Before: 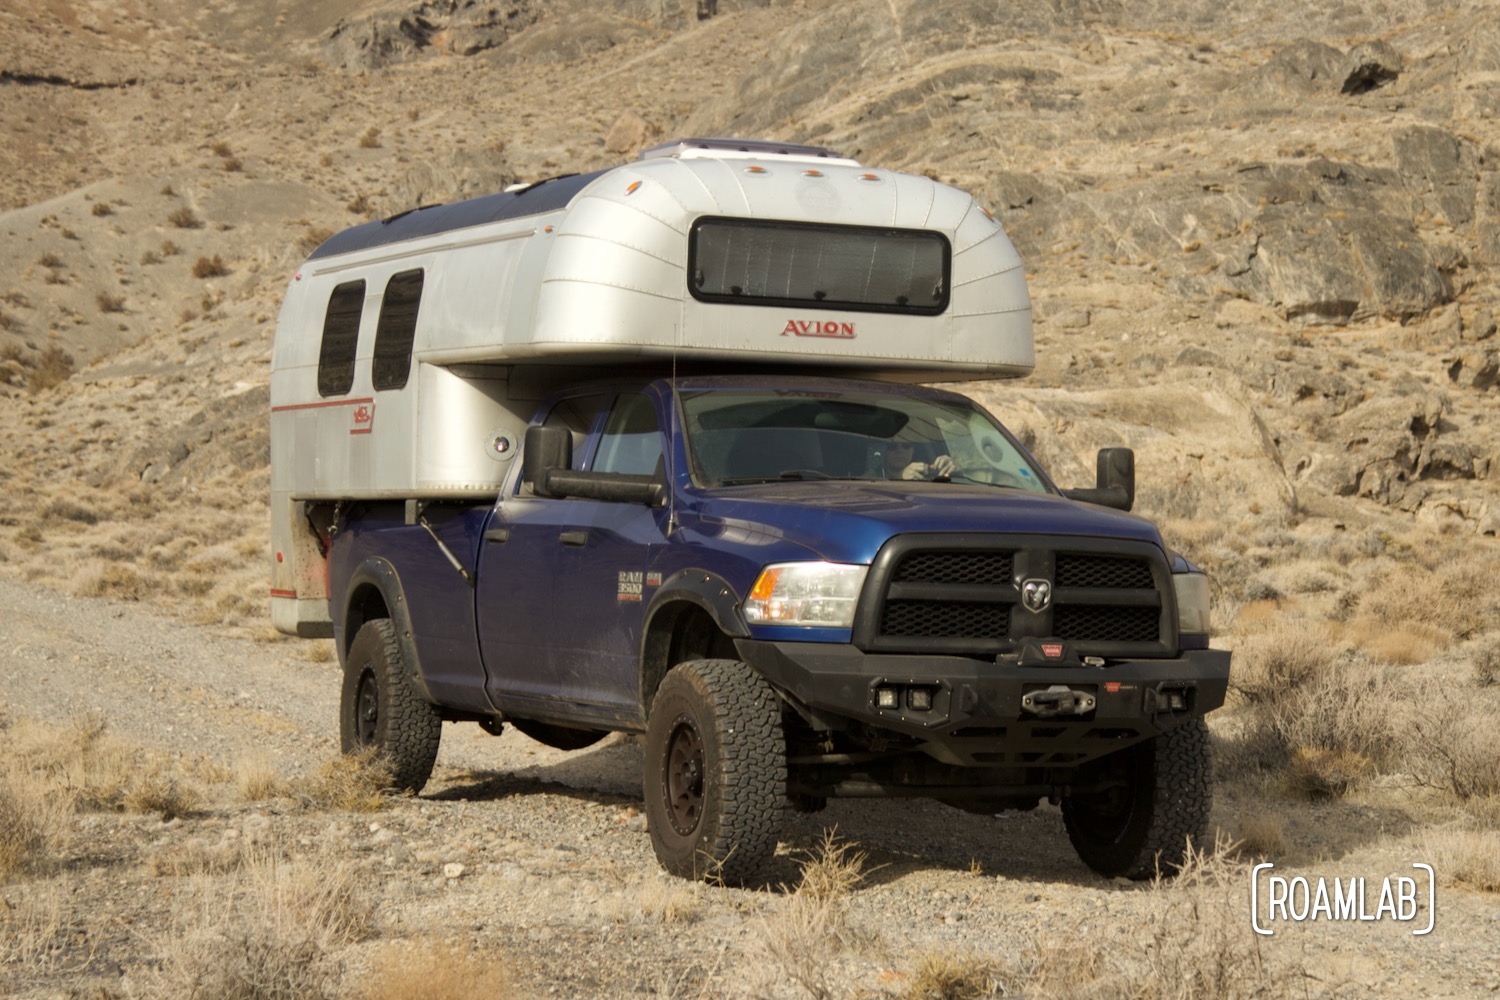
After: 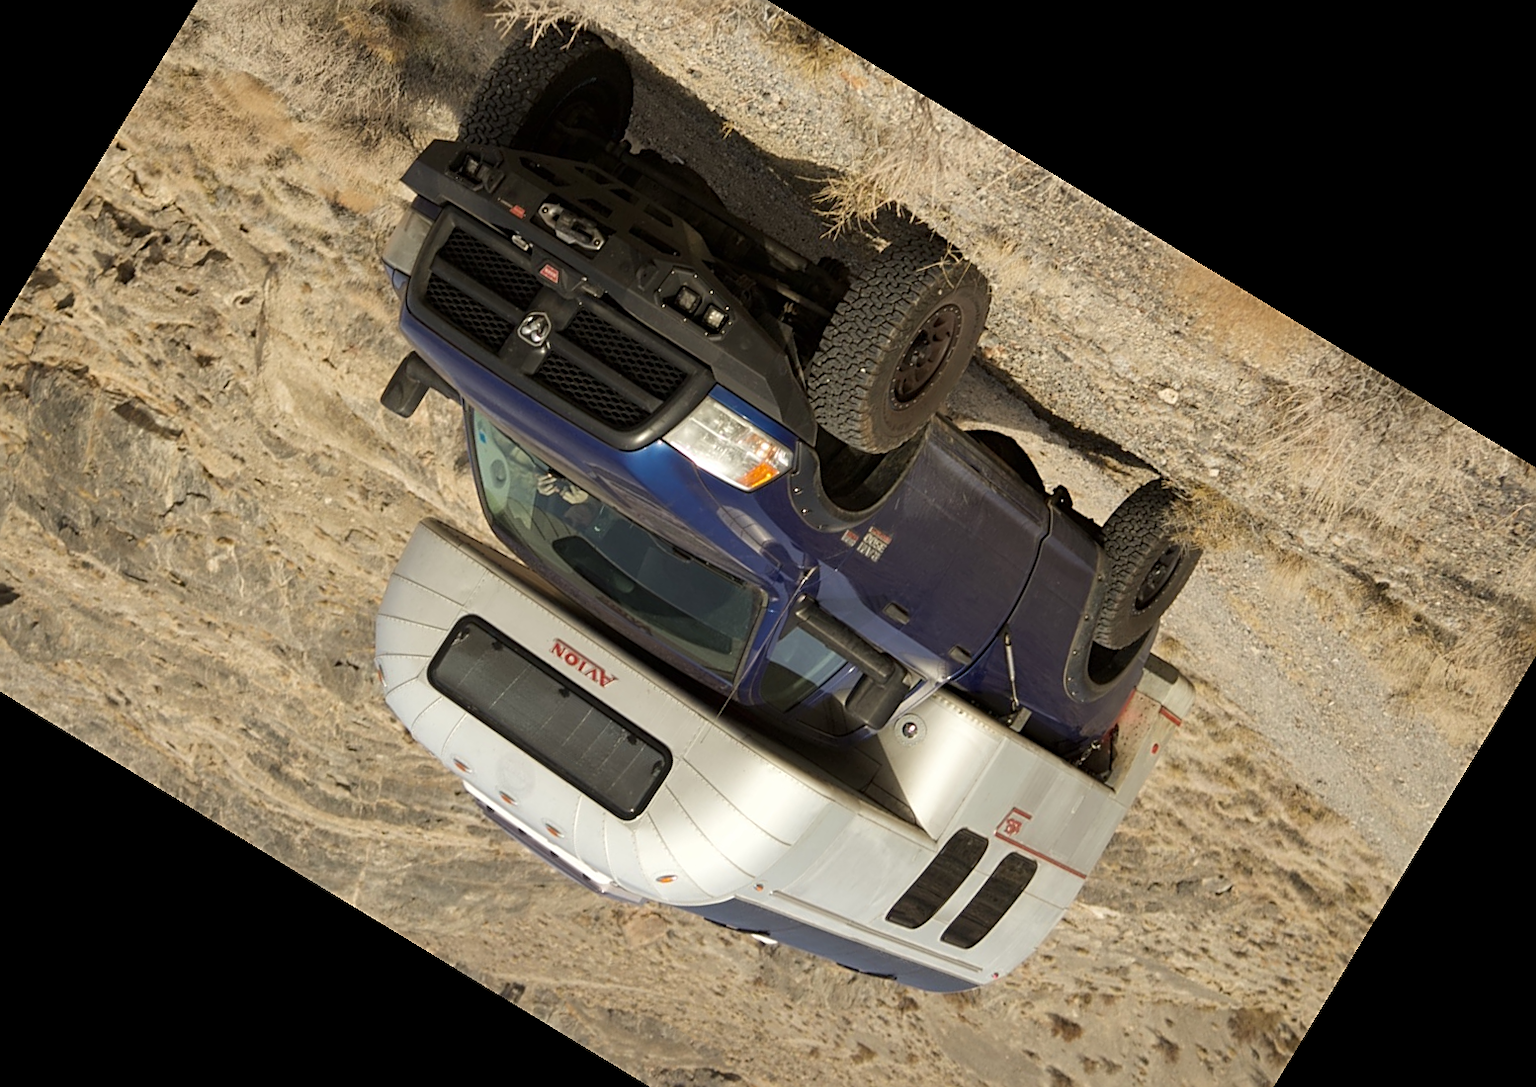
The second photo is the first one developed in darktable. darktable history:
sharpen: amount 0.6
crop and rotate: angle 148.68°, left 9.111%, top 15.603%, right 4.588%, bottom 17.041%
